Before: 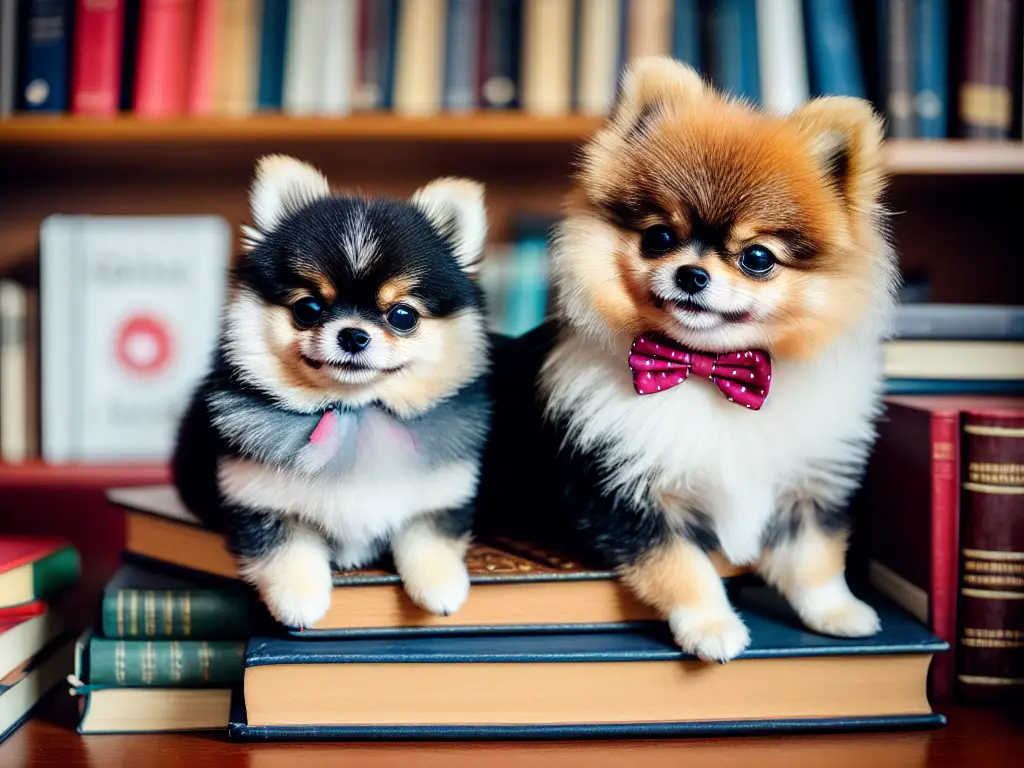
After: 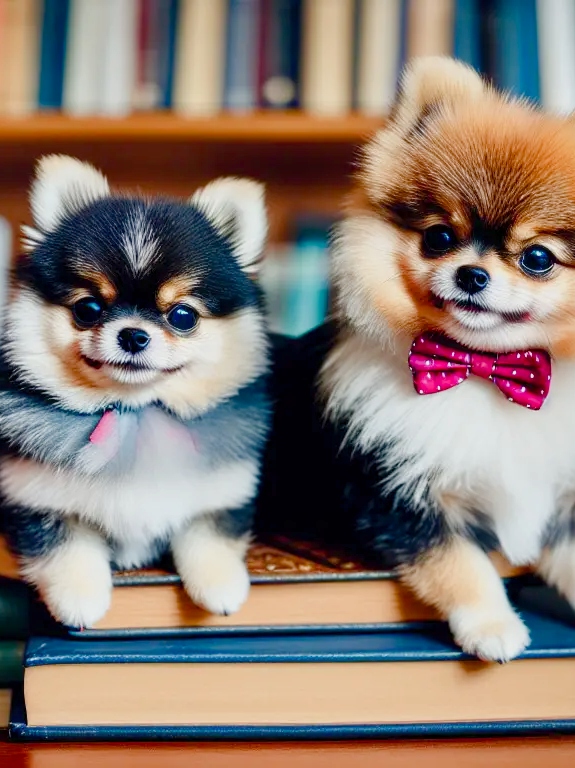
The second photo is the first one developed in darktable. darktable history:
crop: left 21.506%, right 22.303%
levels: levels [0, 0.478, 1]
color balance rgb: shadows lift › luminance -20.211%, linear chroma grading › mid-tones 7.532%, perceptual saturation grading › global saturation 20%, perceptual saturation grading › highlights -49.411%, perceptual saturation grading › shadows 25.777%, contrast -10.147%
